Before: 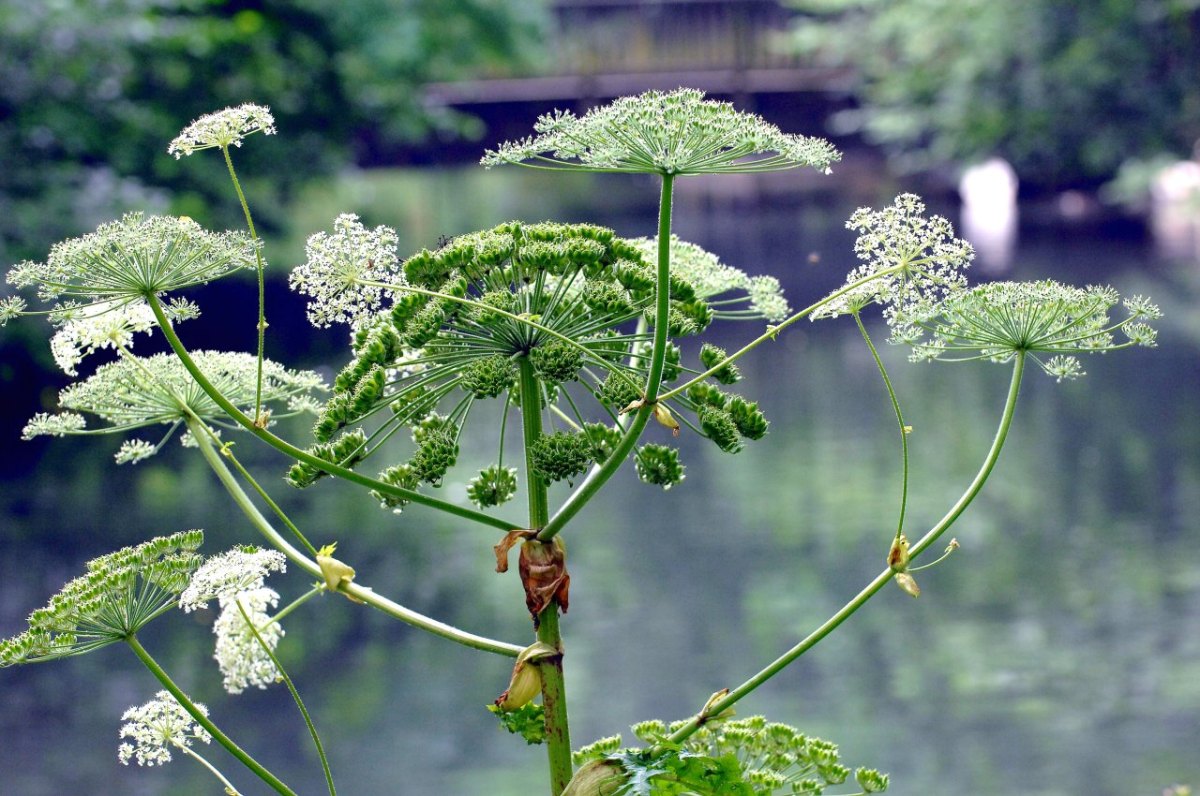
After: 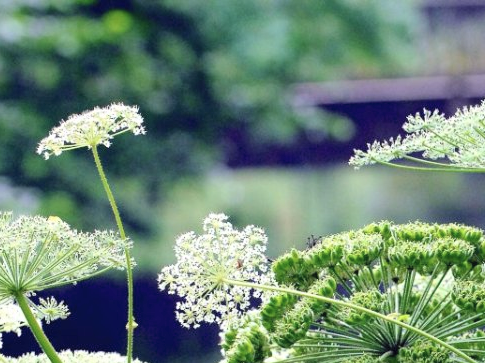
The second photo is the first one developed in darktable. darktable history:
crop and rotate: left 10.94%, top 0.1%, right 48.628%, bottom 54.266%
base curve: preserve colors none
contrast brightness saturation: contrast 0.141, brightness 0.214
